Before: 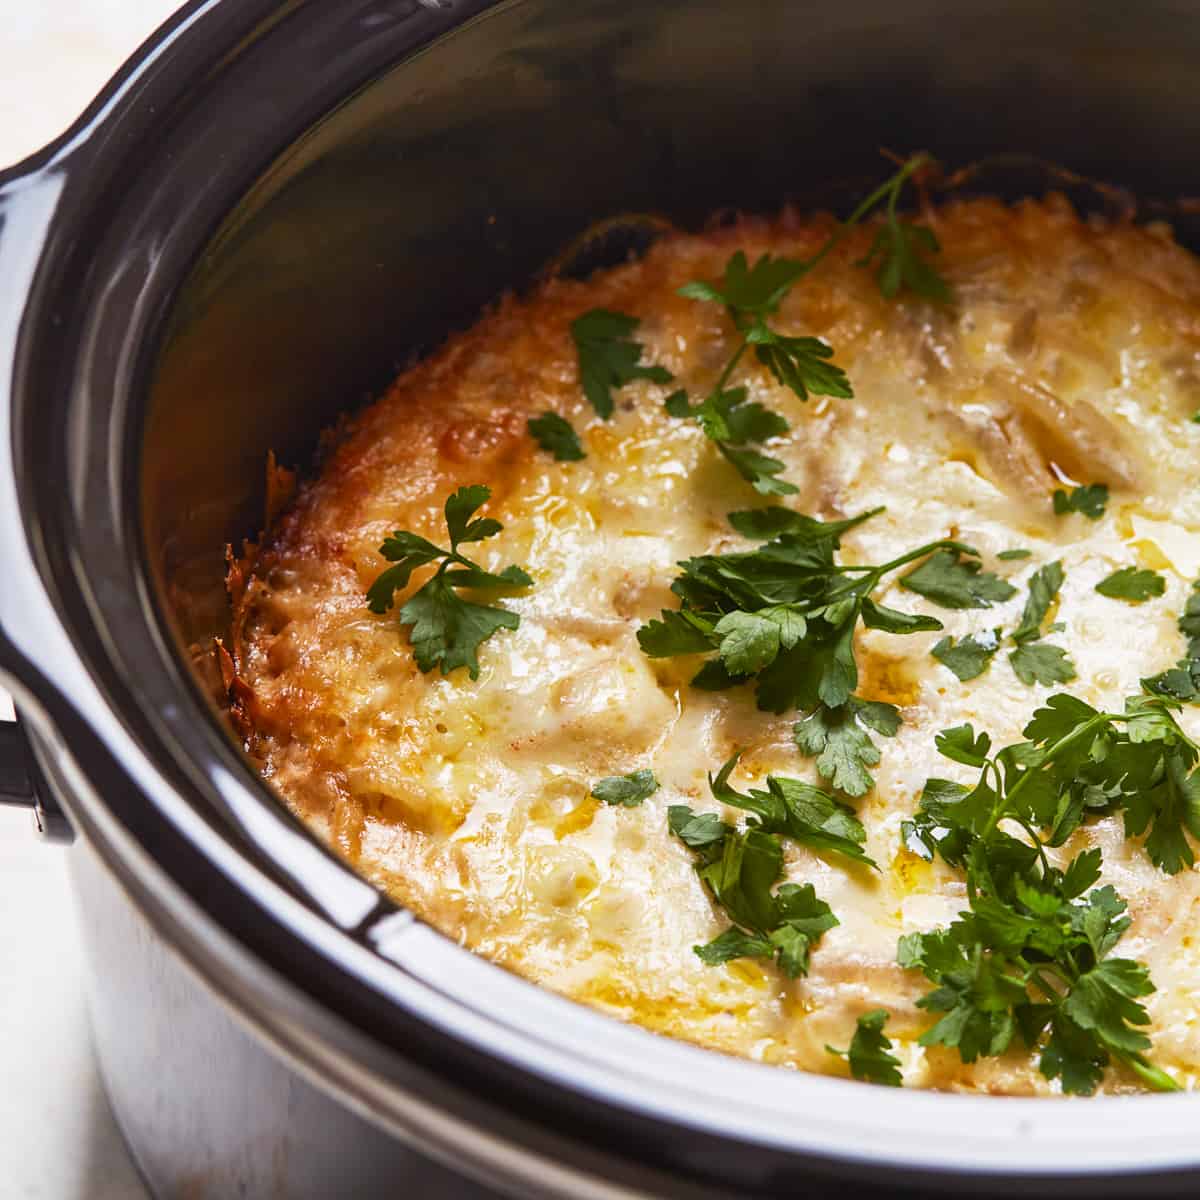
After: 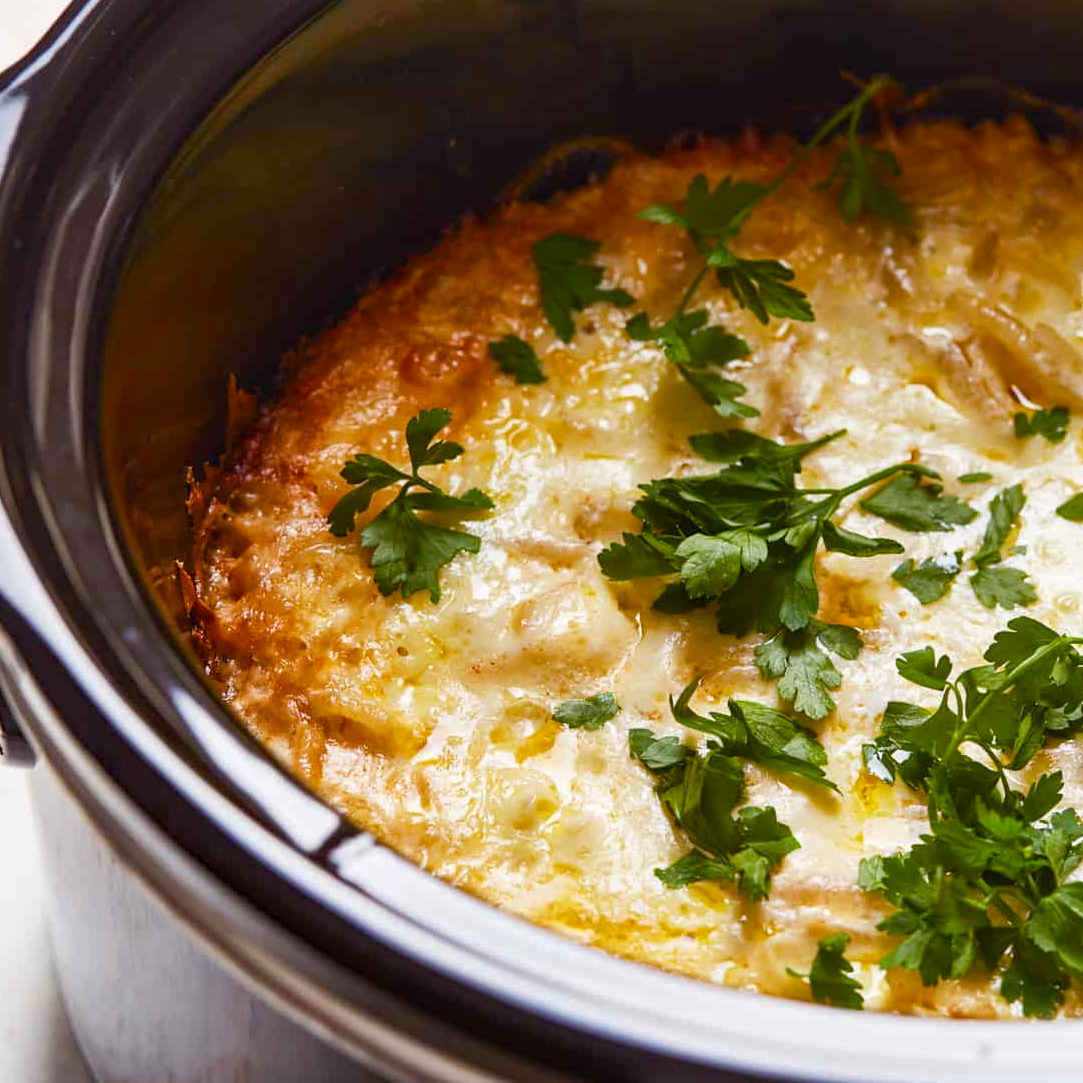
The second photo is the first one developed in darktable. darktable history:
crop: left 3.305%, top 6.436%, right 6.389%, bottom 3.258%
color balance rgb: perceptual saturation grading › global saturation 20%, perceptual saturation grading › highlights -25%, perceptual saturation grading › shadows 25%
haze removal: compatibility mode true, adaptive false
